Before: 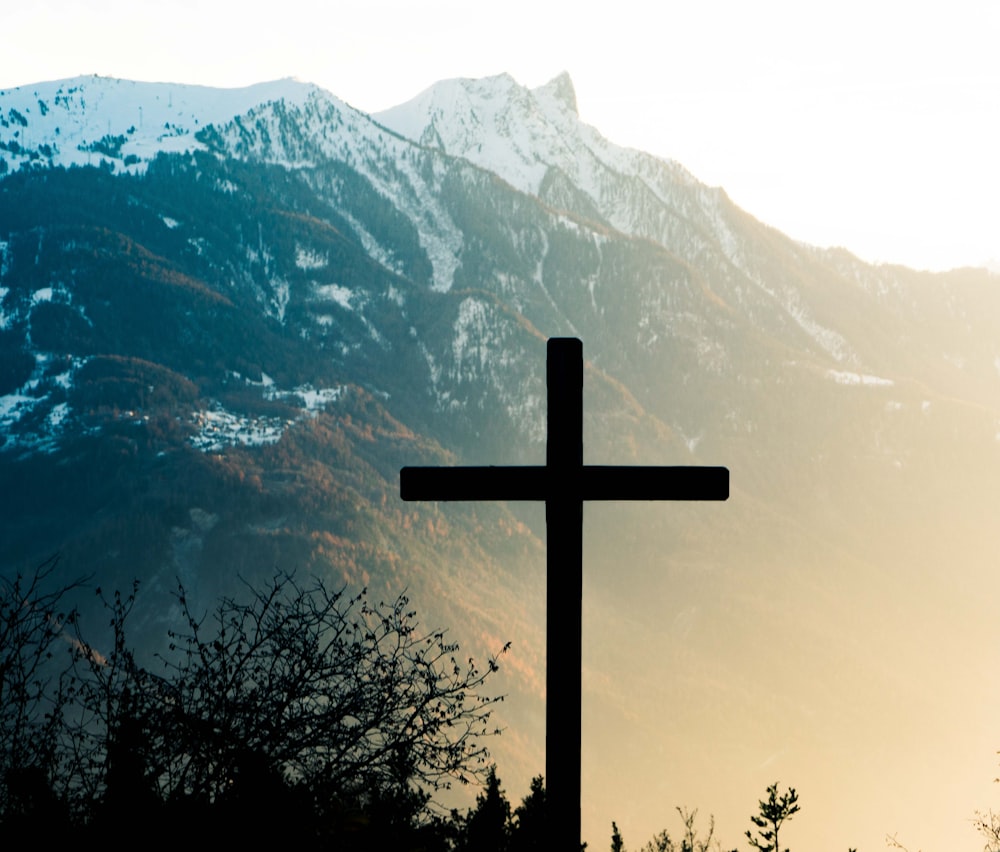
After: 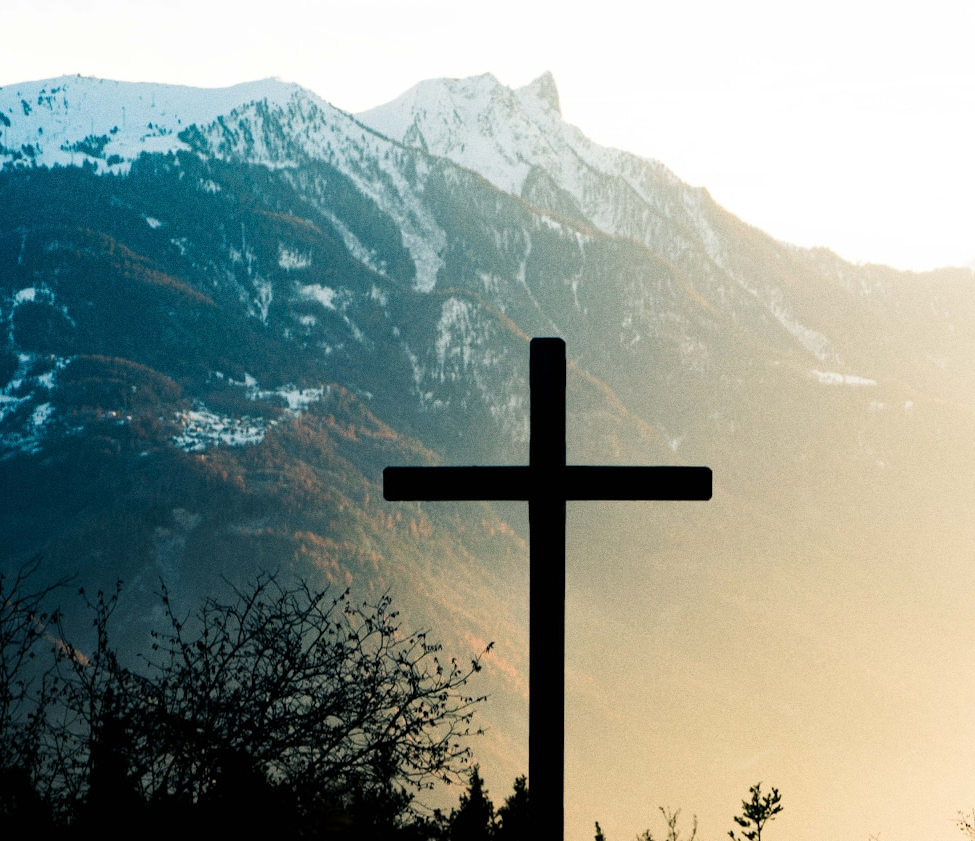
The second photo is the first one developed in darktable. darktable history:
crop and rotate: left 1.774%, right 0.633%, bottom 1.28%
tone equalizer: on, module defaults
grain: strength 26%
